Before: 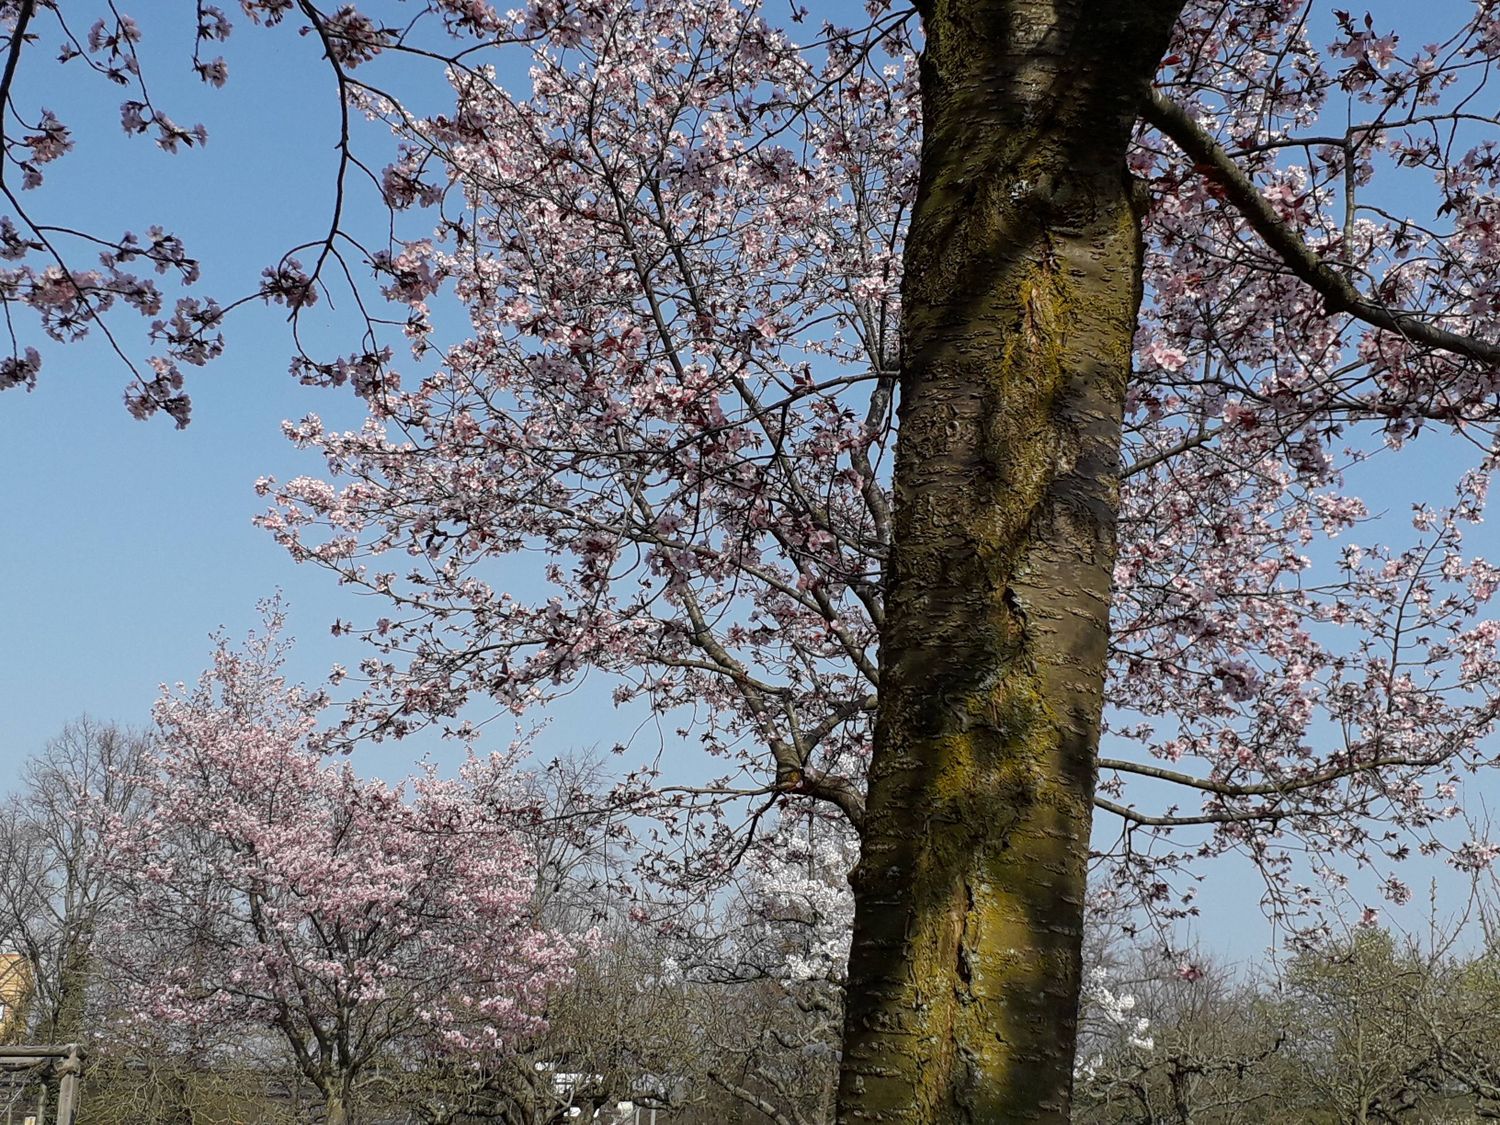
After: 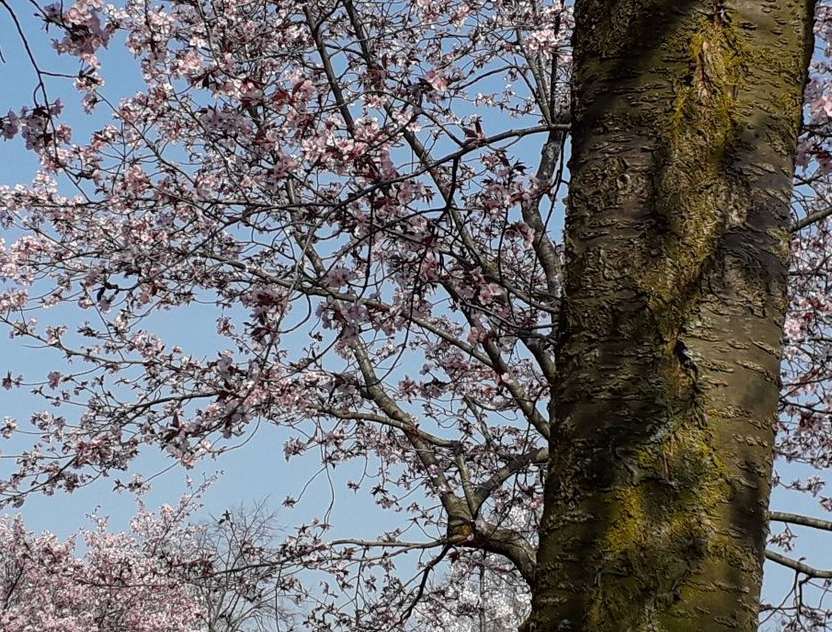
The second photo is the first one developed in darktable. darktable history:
crop and rotate: left 21.987%, top 22.006%, right 22.501%, bottom 21.797%
